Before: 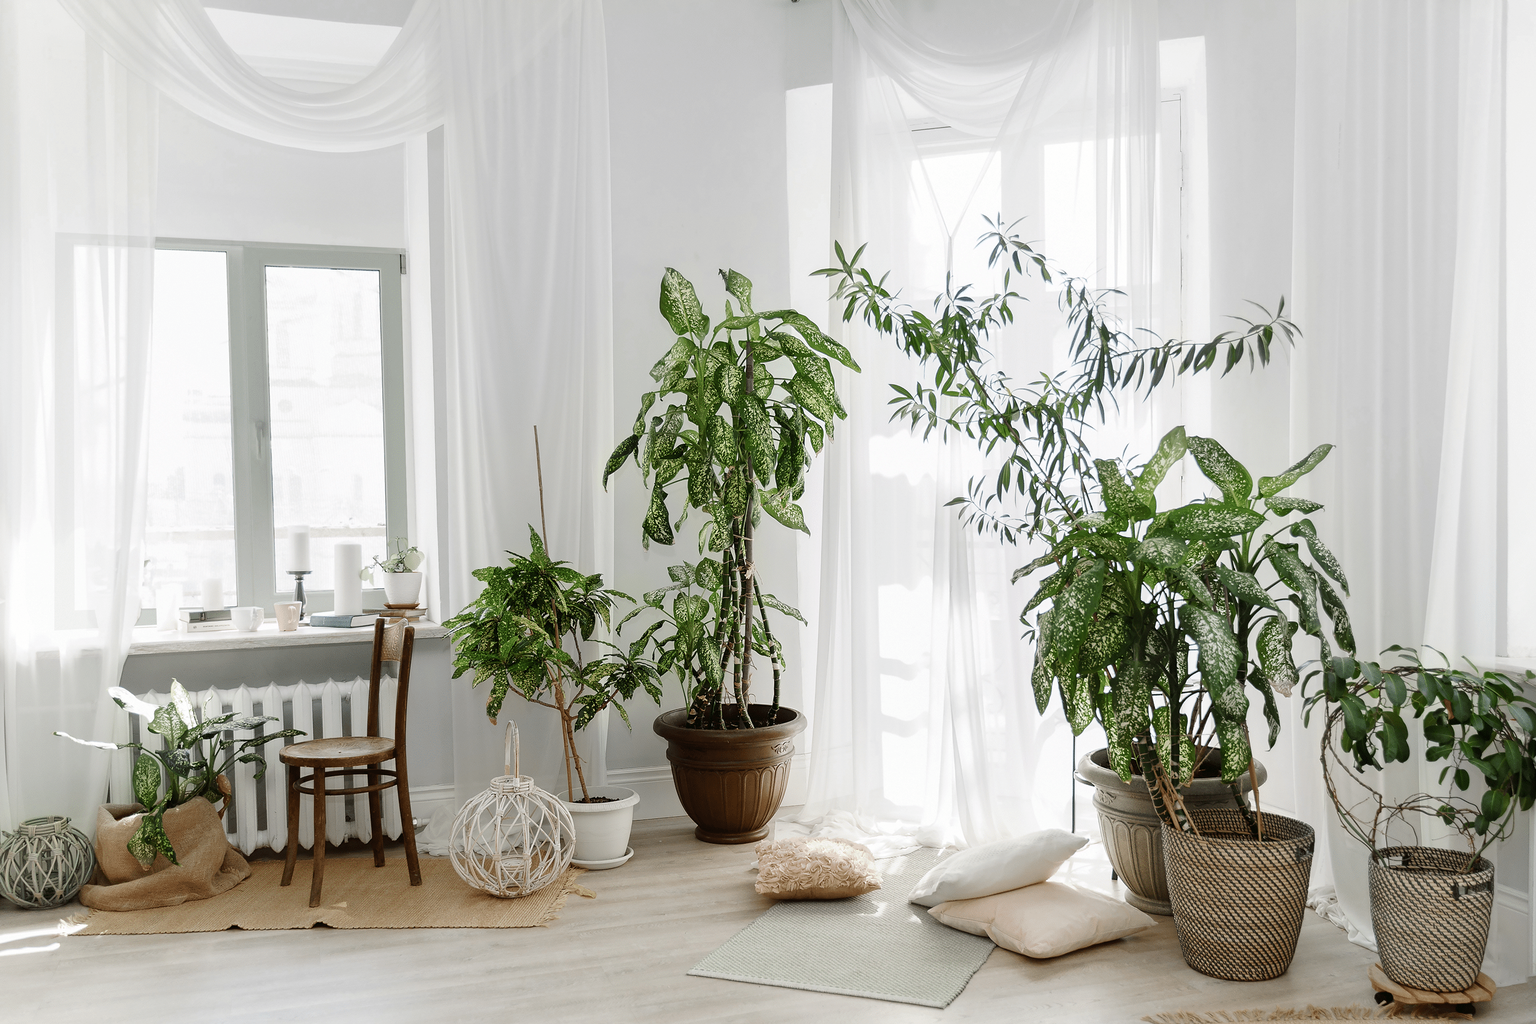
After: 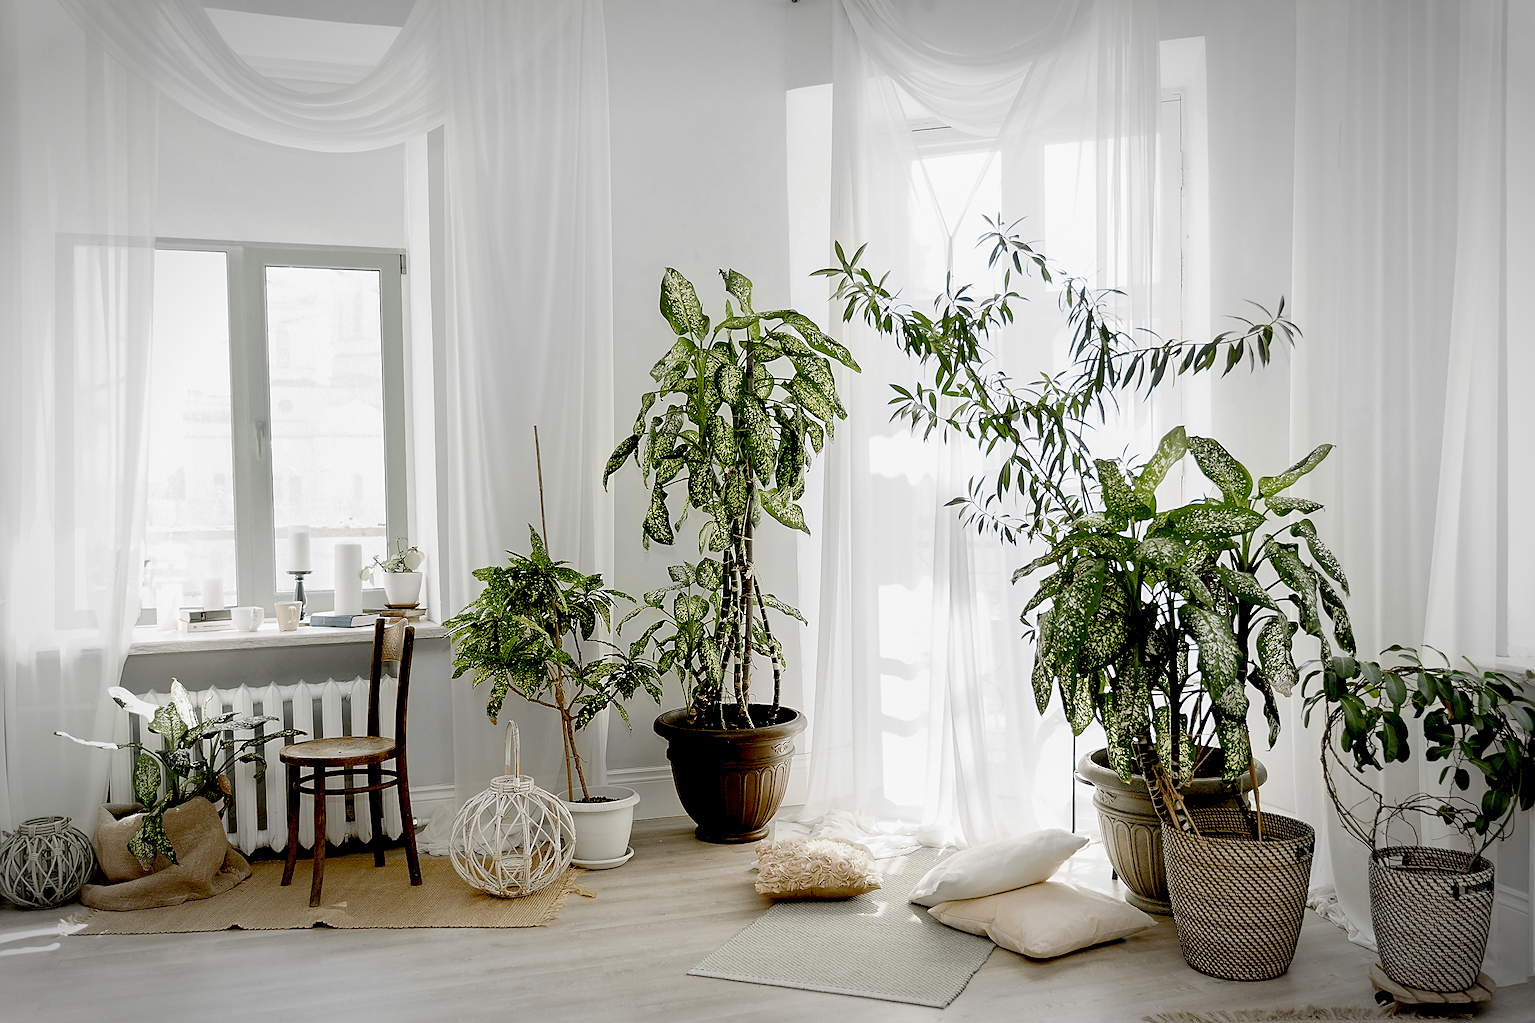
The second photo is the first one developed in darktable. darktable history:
sharpen: on, module defaults
color contrast: green-magenta contrast 0.8, blue-yellow contrast 1.1, unbound 0
vignetting: automatic ratio true
exposure: black level correction 0.029, exposure -0.073 EV, compensate highlight preservation false
